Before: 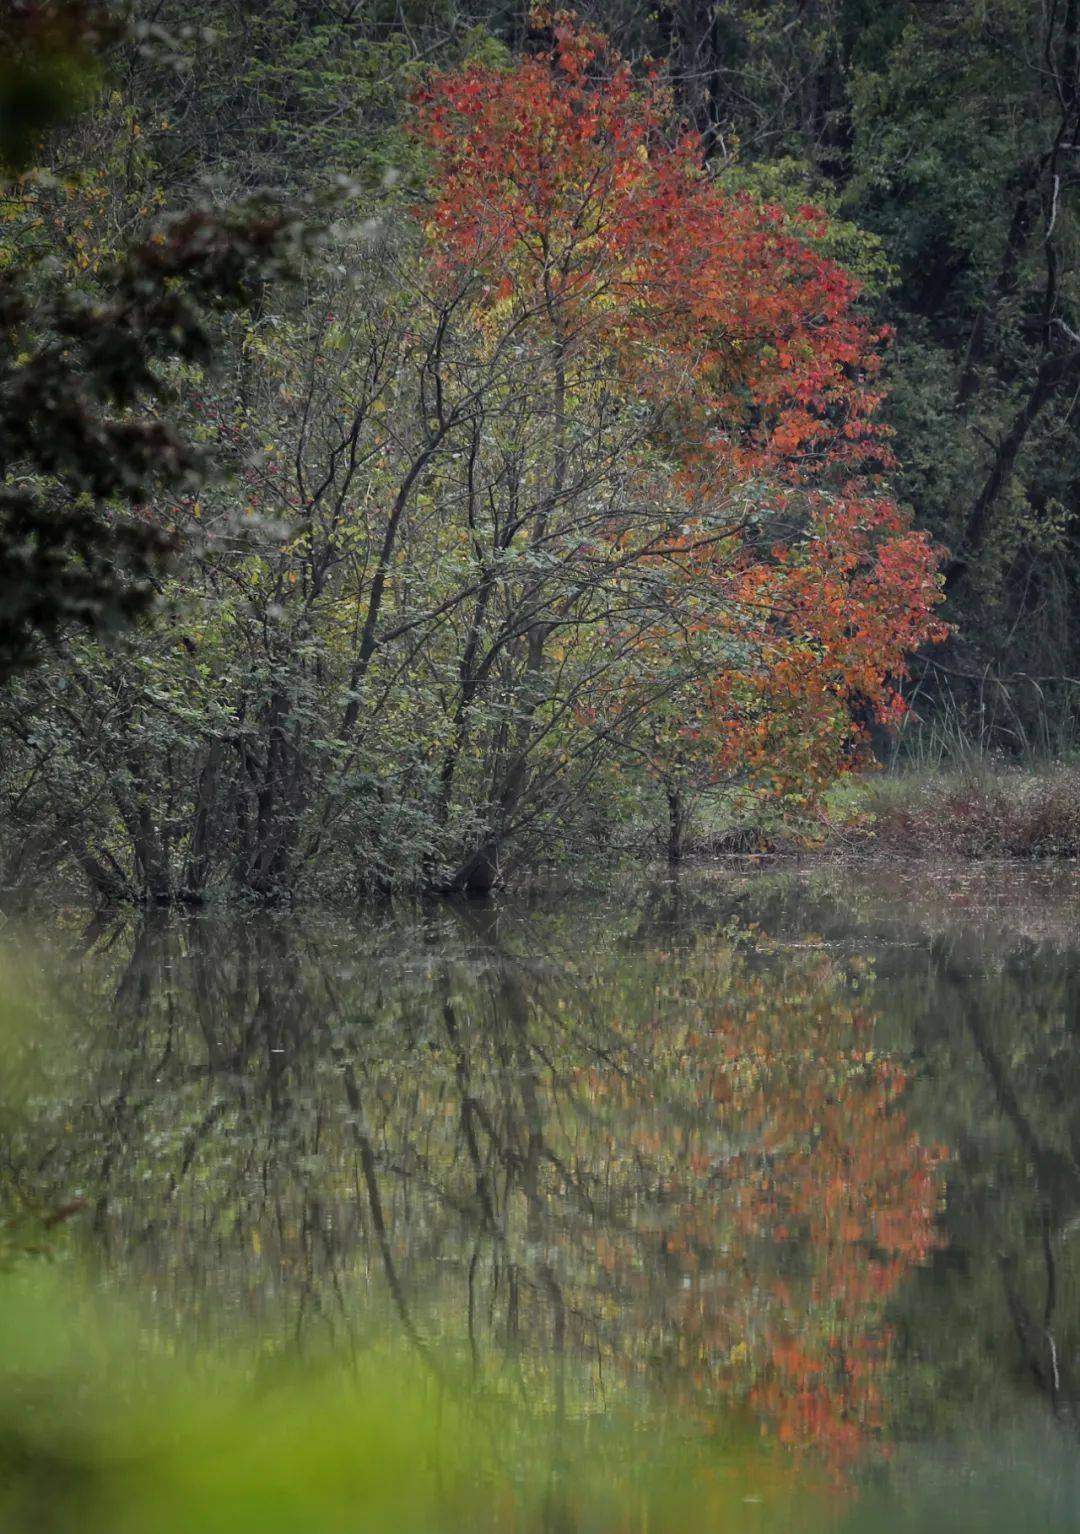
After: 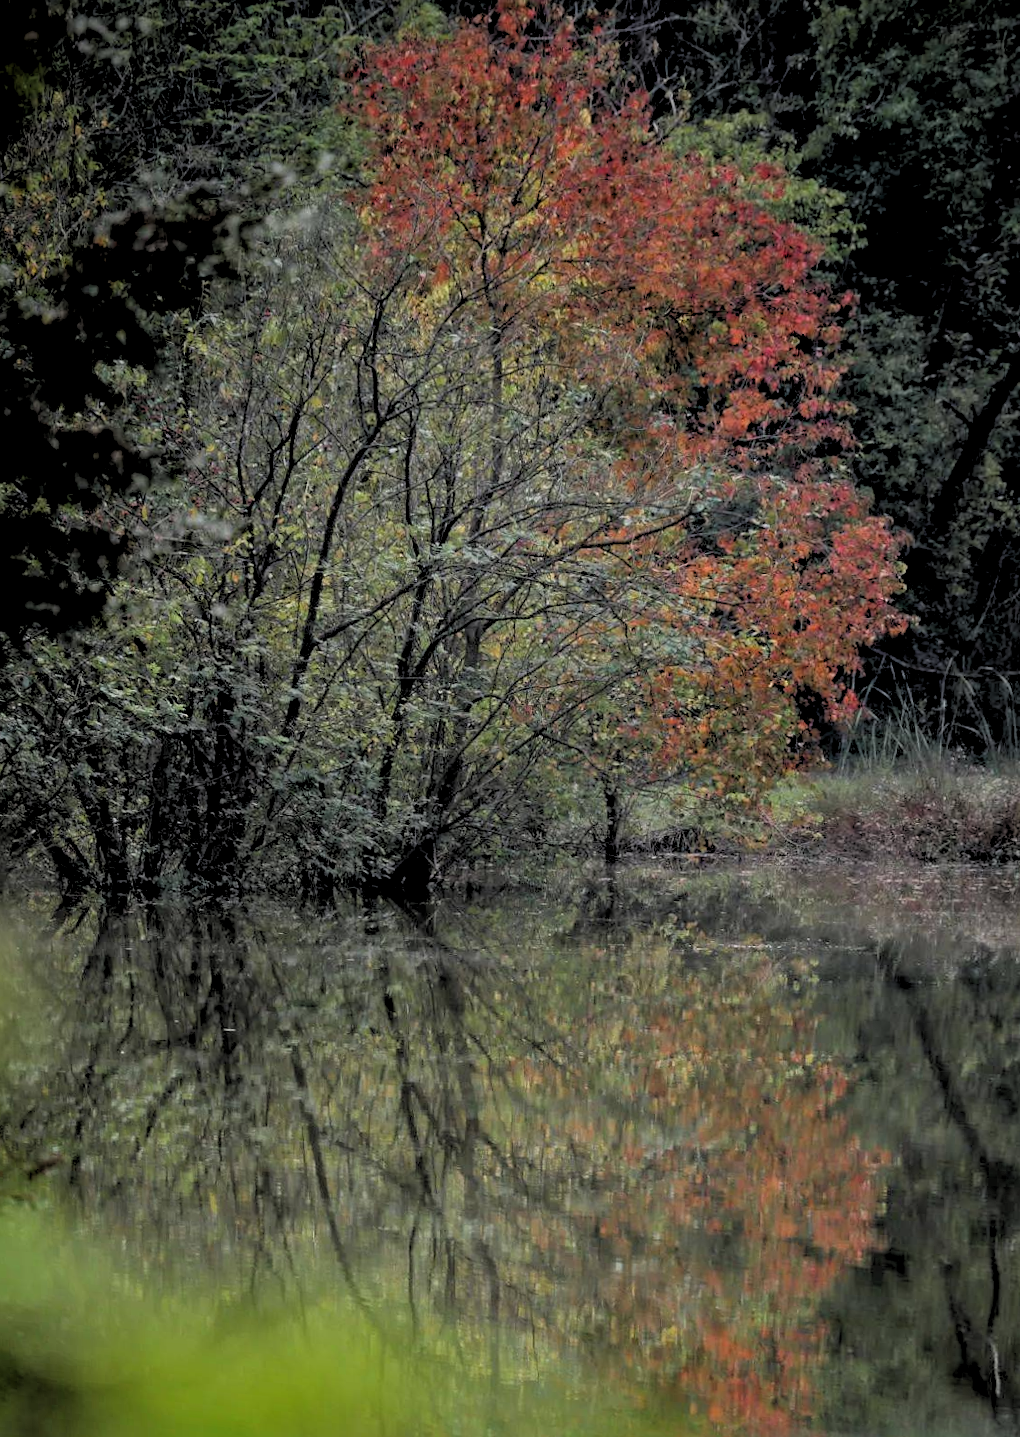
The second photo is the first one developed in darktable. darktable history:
rotate and perspective: rotation 0.062°, lens shift (vertical) 0.115, lens shift (horizontal) -0.133, crop left 0.047, crop right 0.94, crop top 0.061, crop bottom 0.94
rgb levels: levels [[0.029, 0.461, 0.922], [0, 0.5, 1], [0, 0.5, 1]]
